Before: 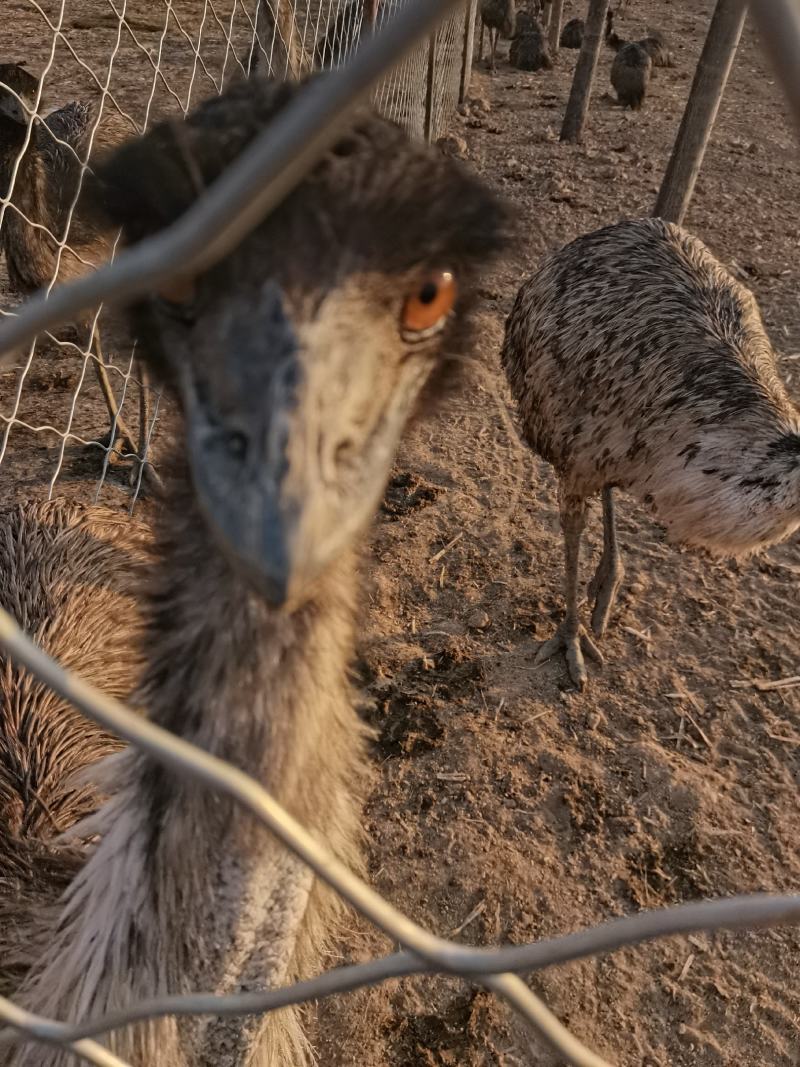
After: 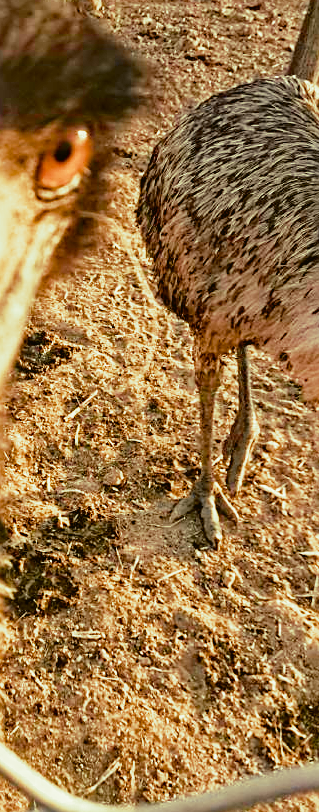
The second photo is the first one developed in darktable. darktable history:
exposure: exposure 1.061 EV, compensate highlight preservation false
crop: left 45.721%, top 13.393%, right 14.118%, bottom 10.01%
sharpen: on, module defaults
shadows and highlights: low approximation 0.01, soften with gaussian
split-toning: shadows › hue 290.82°, shadows › saturation 0.34, highlights › saturation 0.38, balance 0, compress 50%
color balance rgb: shadows lift › chroma 1%, shadows lift › hue 240.84°, highlights gain › chroma 2%, highlights gain › hue 73.2°, global offset › luminance -0.5%, perceptual saturation grading › global saturation 20%, perceptual saturation grading › highlights -25%, perceptual saturation grading › shadows 50%, global vibrance 25.26%
tone curve: curves: ch0 [(0, 0.021) (0.049, 0.044) (0.152, 0.14) (0.328, 0.377) (0.473, 0.543) (0.641, 0.705) (0.85, 0.894) (1, 0.969)]; ch1 [(0, 0) (0.302, 0.331) (0.433, 0.432) (0.472, 0.47) (0.502, 0.503) (0.527, 0.521) (0.564, 0.58) (0.614, 0.626) (0.677, 0.701) (0.859, 0.885) (1, 1)]; ch2 [(0, 0) (0.33, 0.301) (0.447, 0.44) (0.487, 0.496) (0.502, 0.516) (0.535, 0.563) (0.565, 0.593) (0.608, 0.638) (1, 1)], color space Lab, independent channels, preserve colors none
